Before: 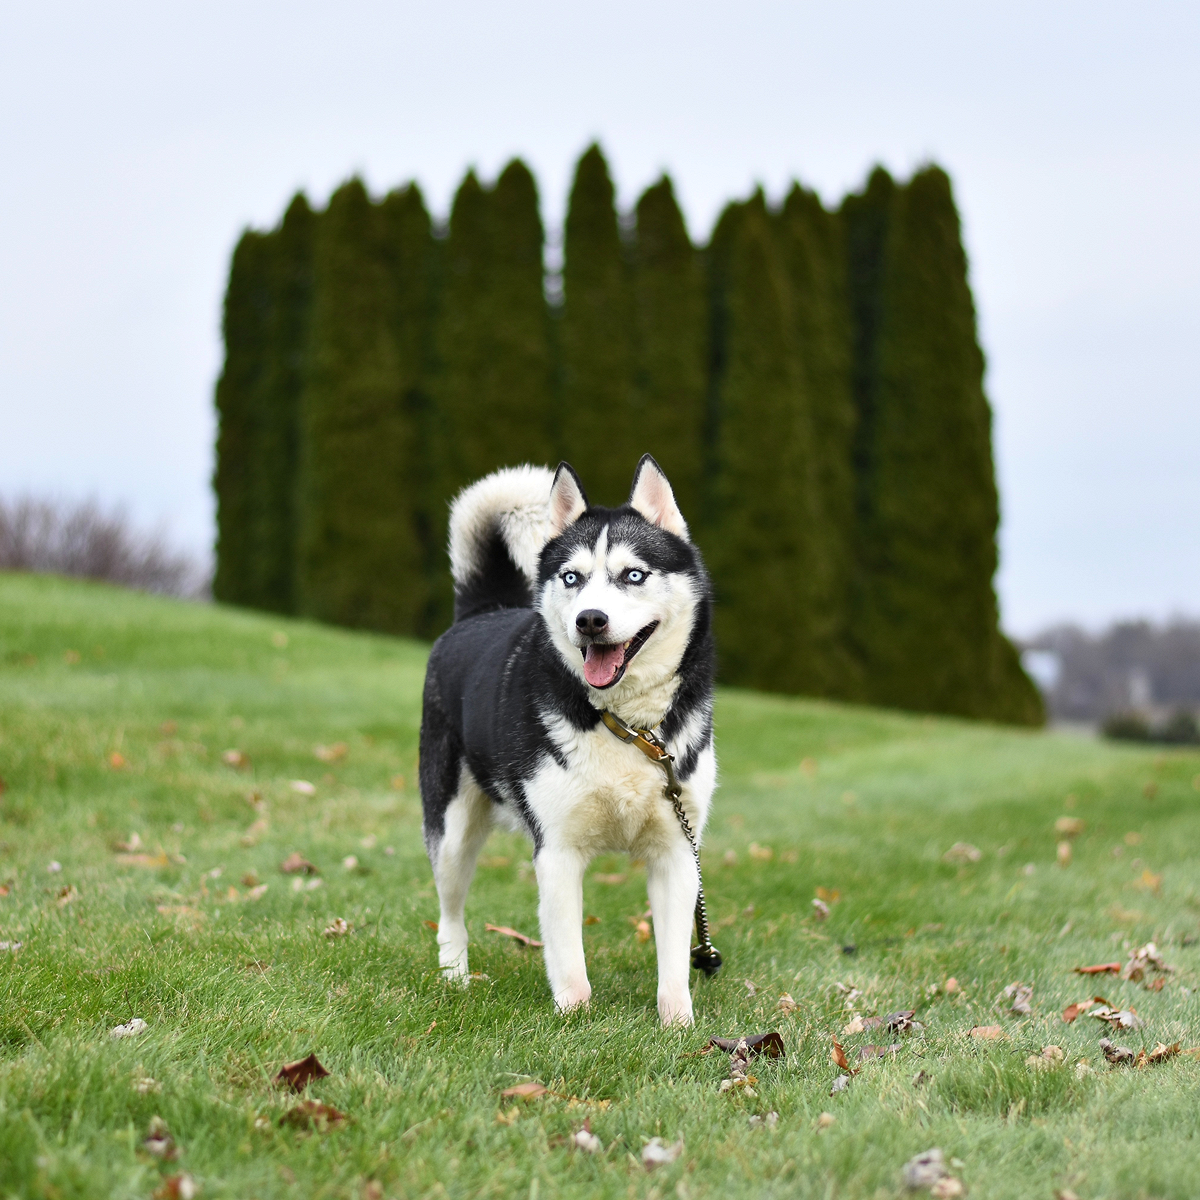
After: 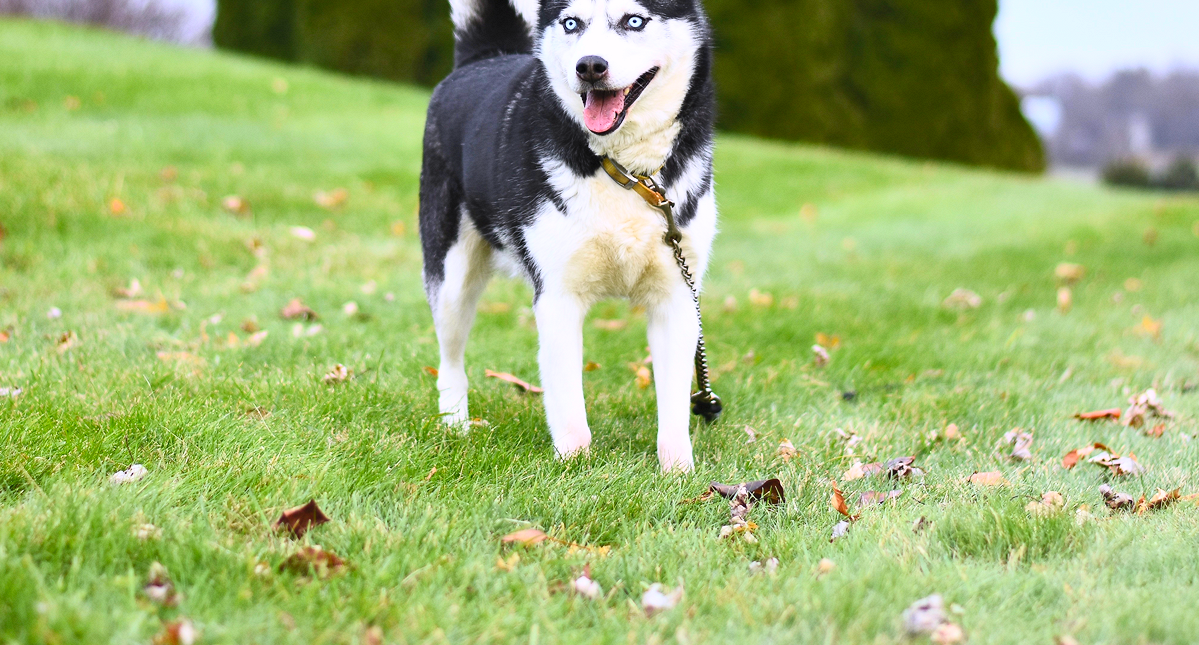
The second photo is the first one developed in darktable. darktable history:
white balance: red 1.004, blue 1.096
crop and rotate: top 46.237%
contrast brightness saturation: contrast 0.24, brightness 0.26, saturation 0.39
